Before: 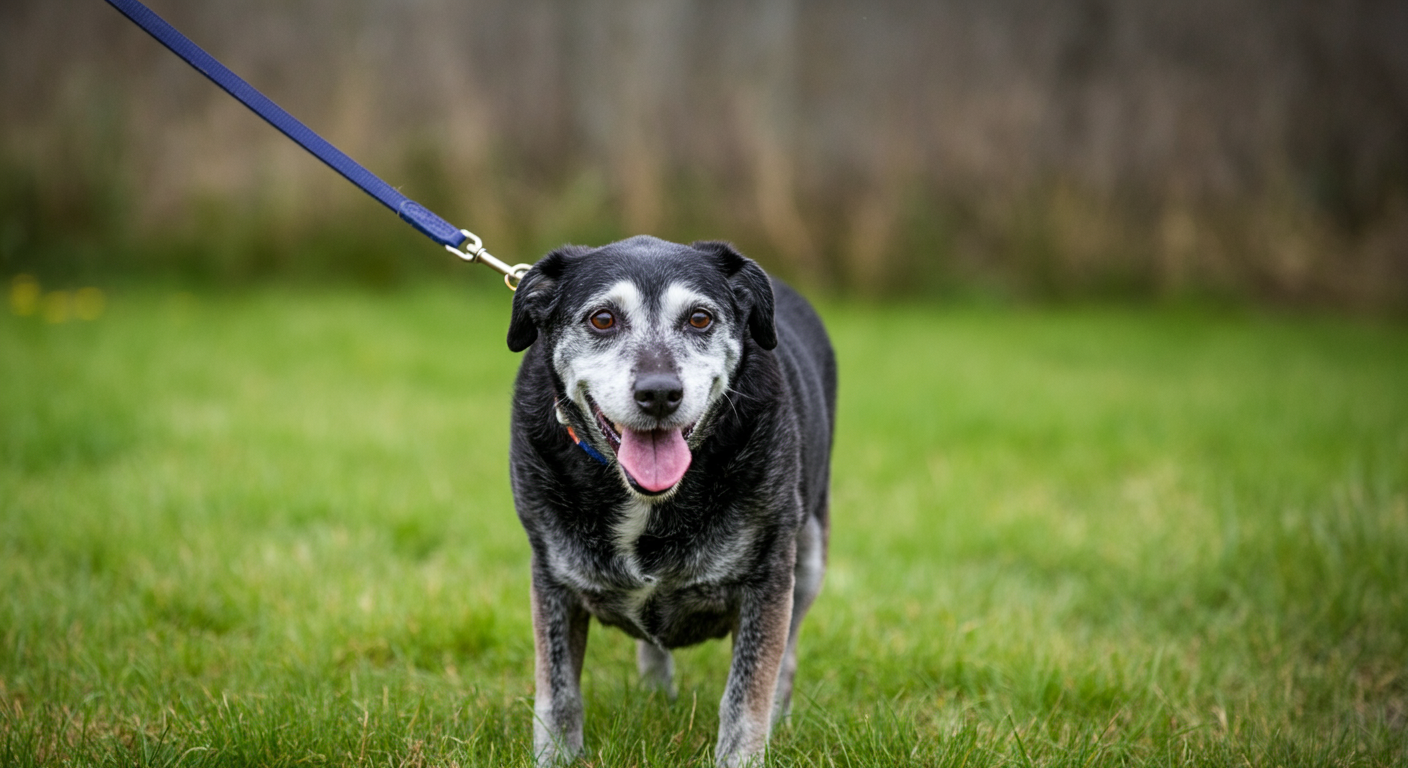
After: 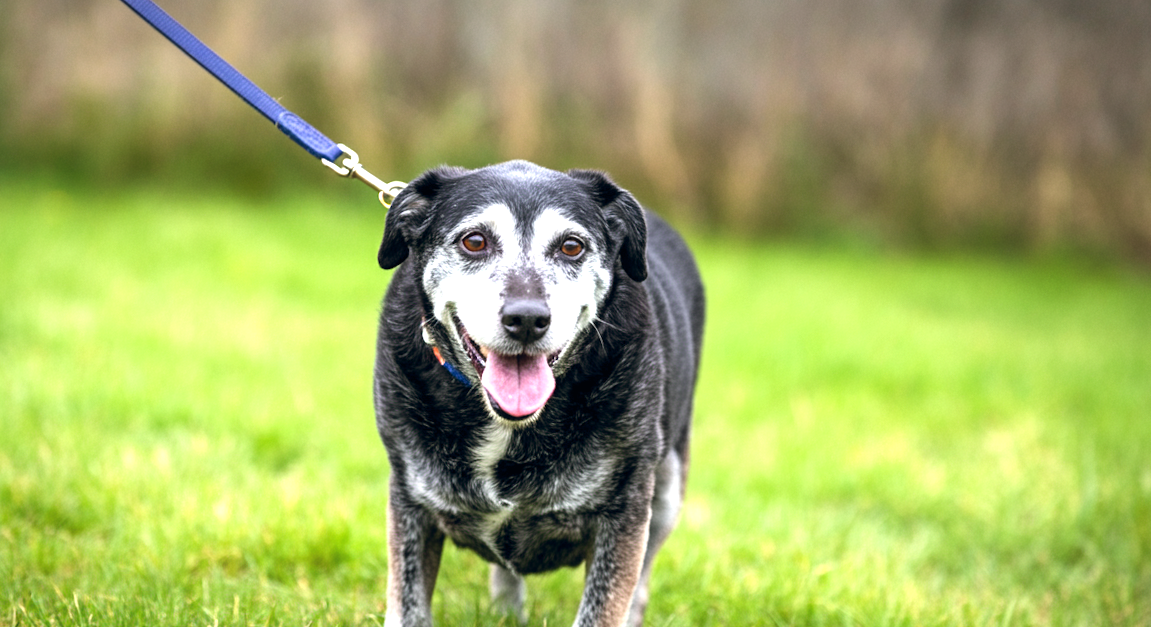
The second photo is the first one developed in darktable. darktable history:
color balance rgb: shadows lift › chroma 3.88%, shadows lift › hue 88.52°, power › hue 214.65°, global offset › chroma 0.1%, global offset › hue 252.4°, contrast 4.45%
exposure: black level correction 0, exposure 1.1 EV, compensate exposure bias true, compensate highlight preservation false
color correction: highlights b* 3
crop and rotate: angle -3.27°, left 5.211%, top 5.211%, right 4.607%, bottom 4.607%
